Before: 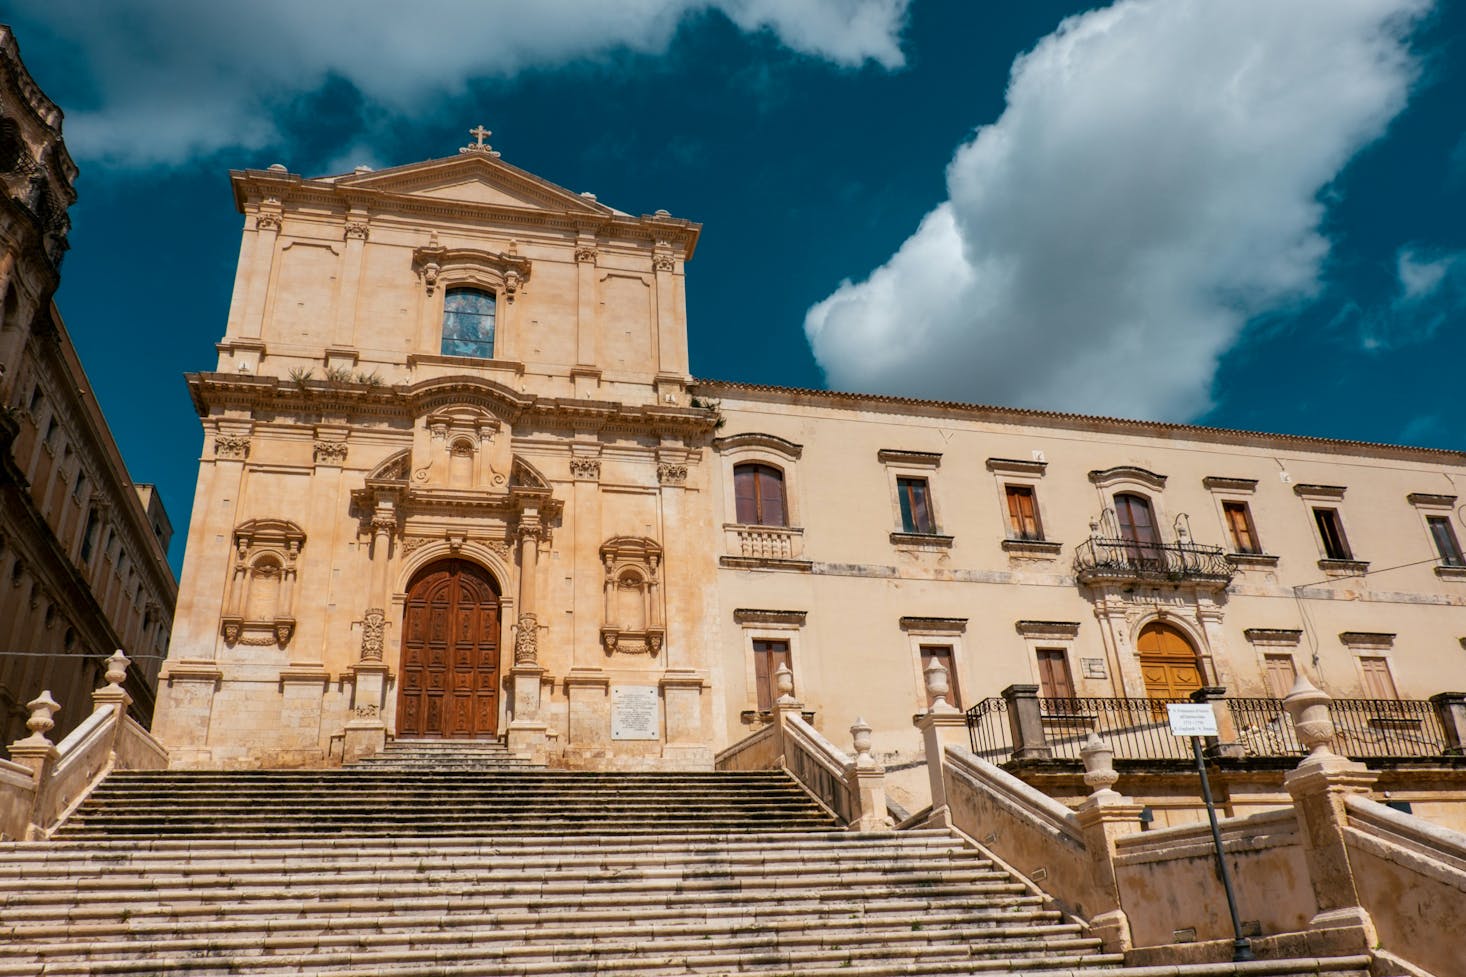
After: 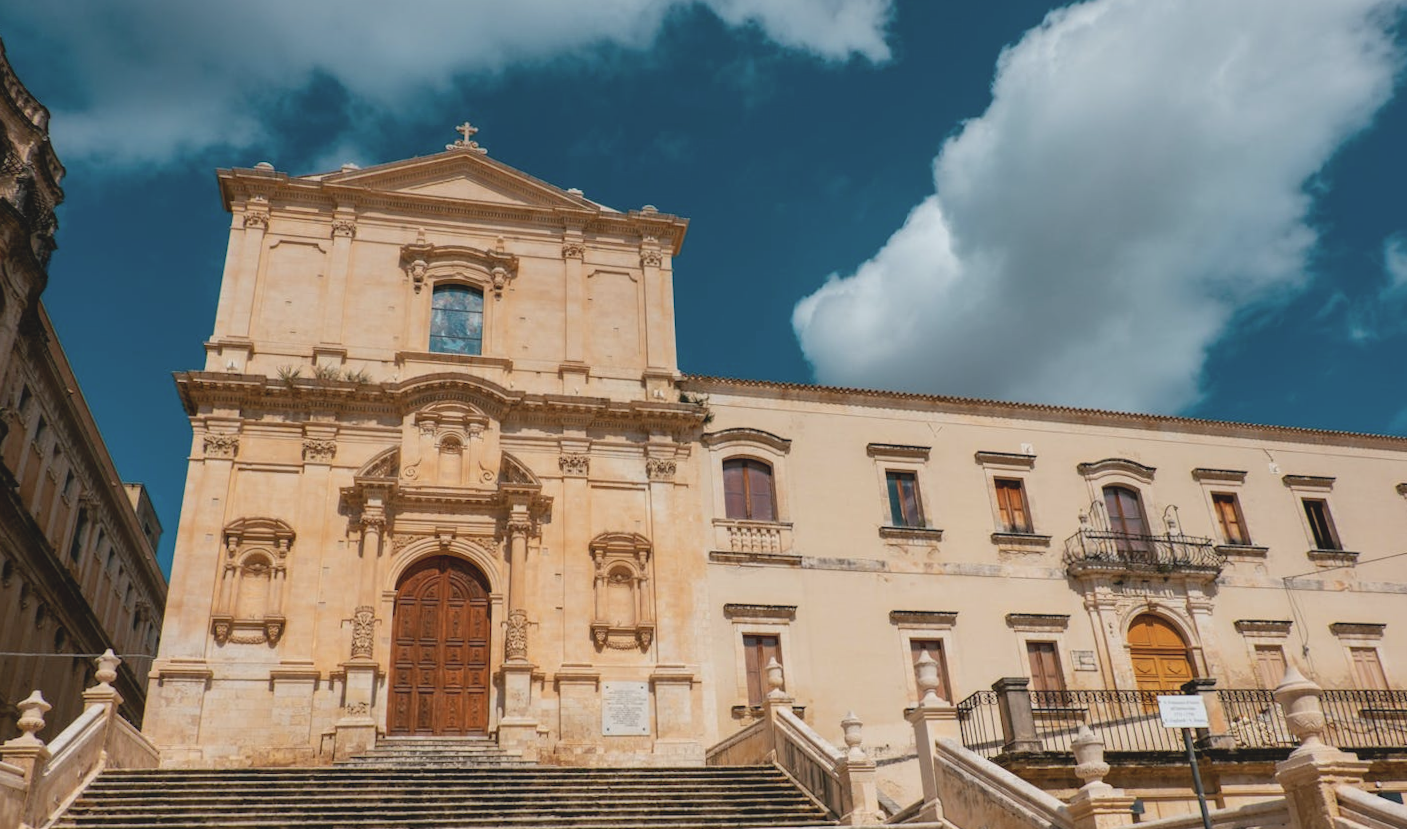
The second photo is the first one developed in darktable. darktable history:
crop and rotate: angle 0.413°, left 0.28%, right 2.697%, bottom 14.214%
contrast brightness saturation: contrast -0.135, brightness 0.044, saturation -0.119
